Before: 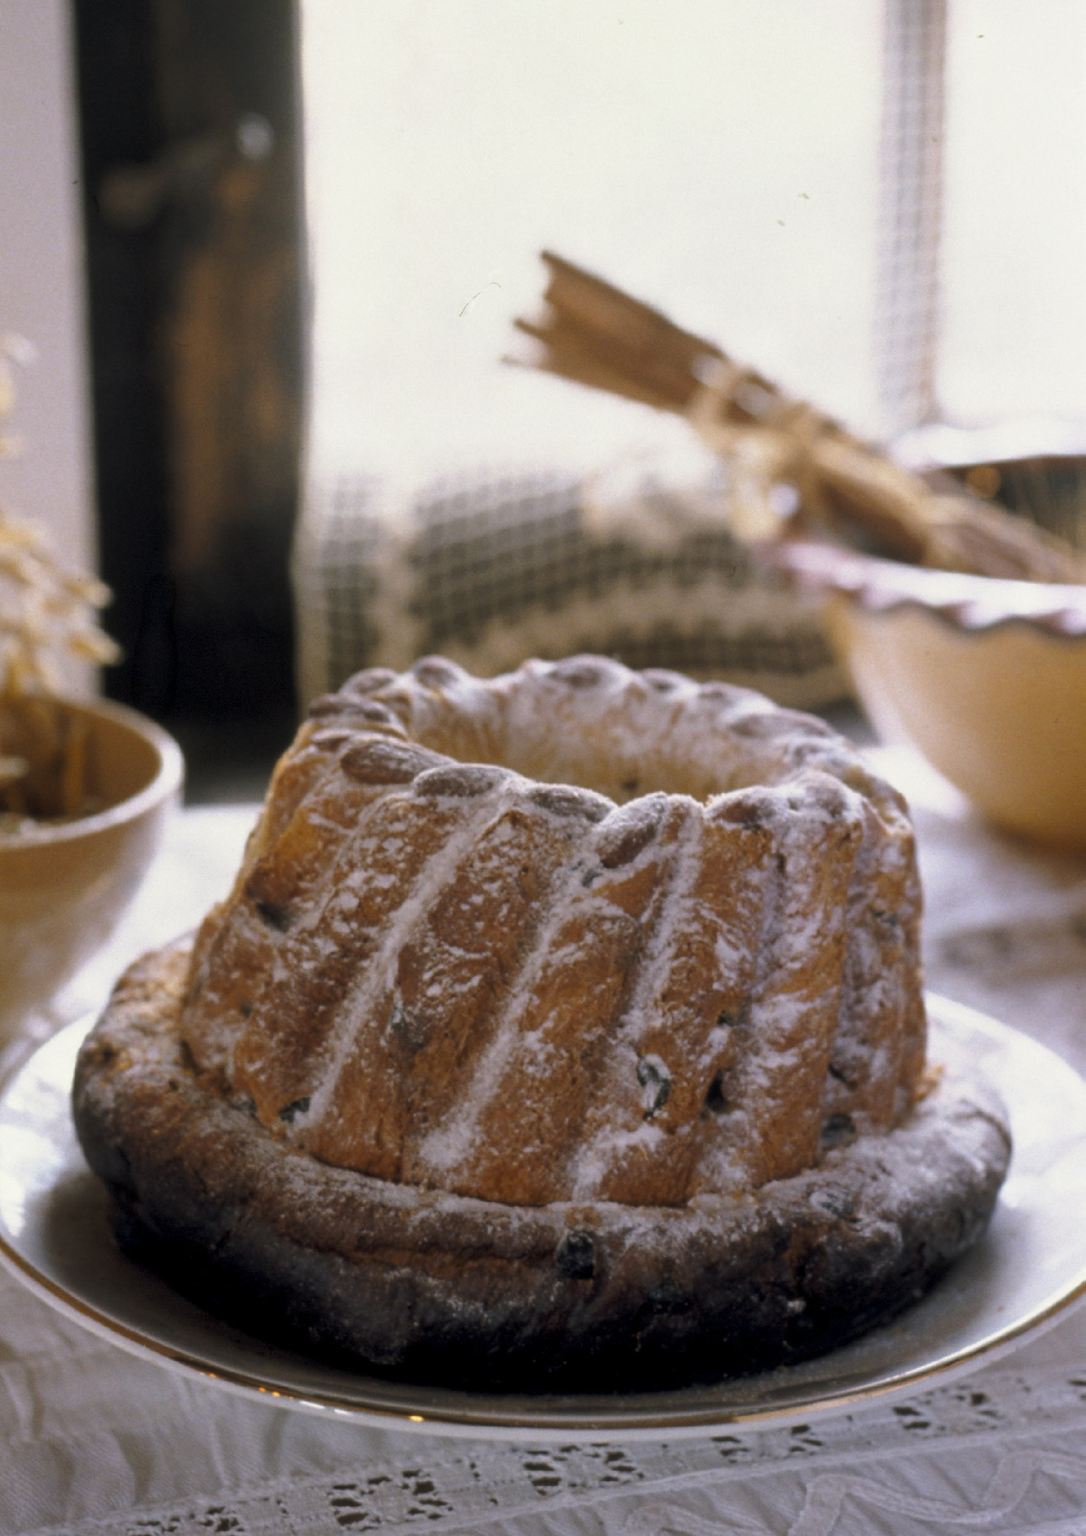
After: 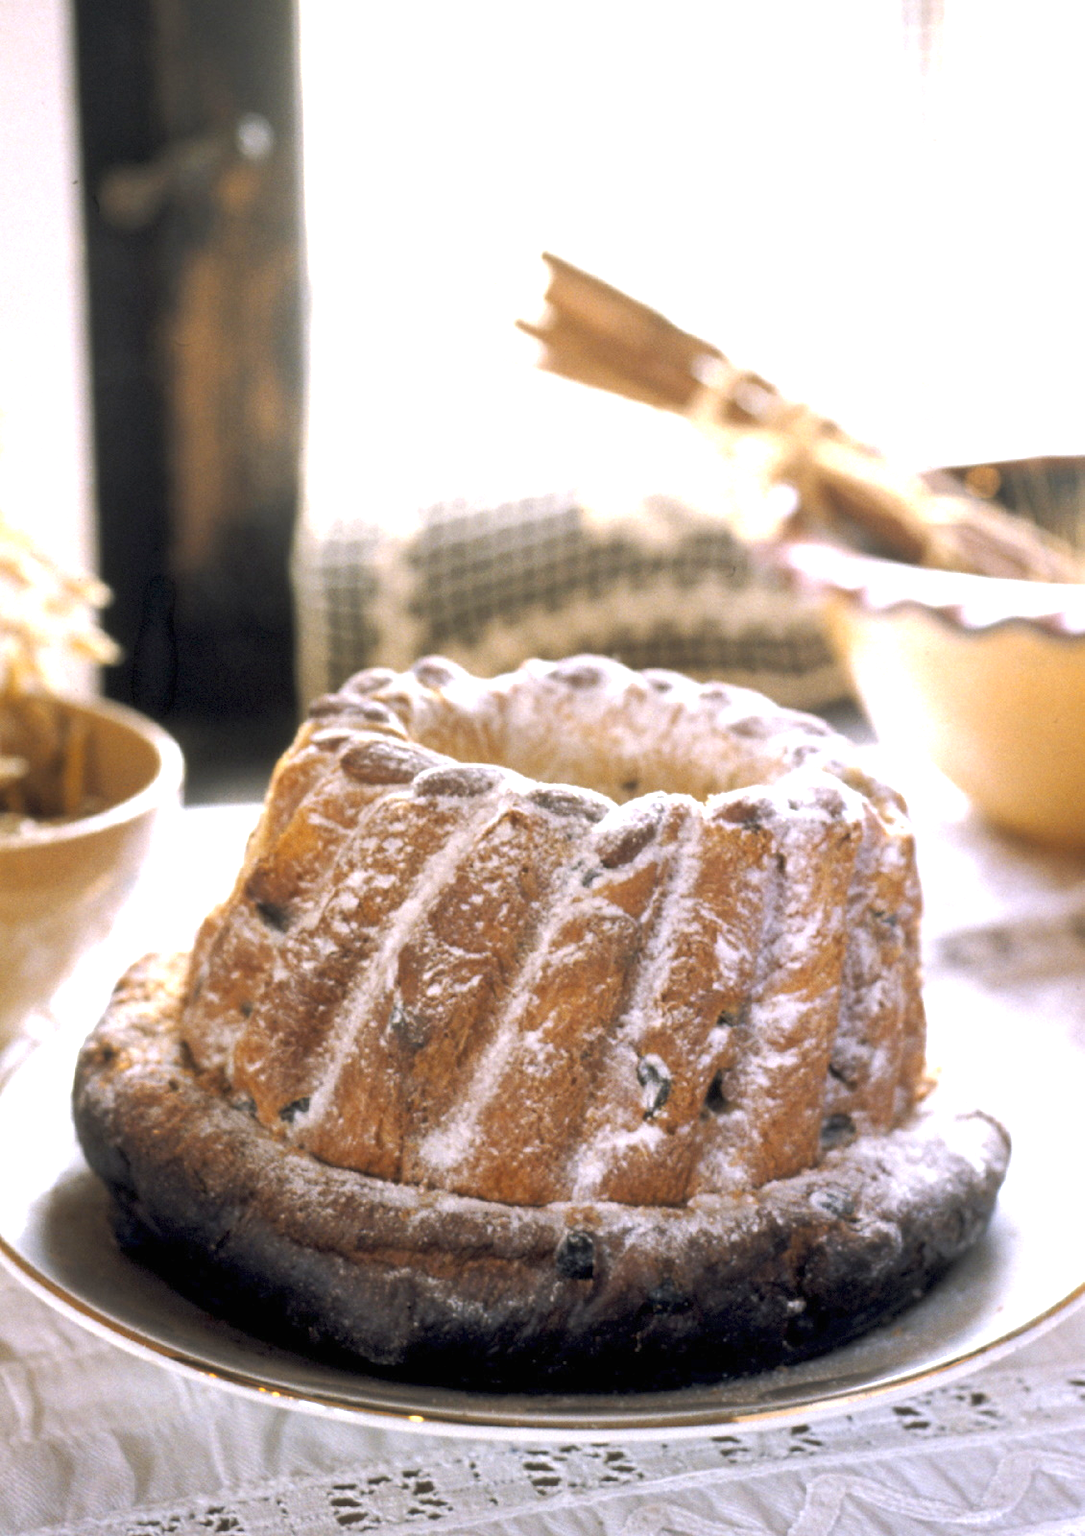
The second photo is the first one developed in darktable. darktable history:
exposure: black level correction 0, exposure 1.379 EV, compensate exposure bias true, compensate highlight preservation false
vignetting: fall-off start 116.67%, fall-off radius 59.26%, brightness -0.31, saturation -0.056
